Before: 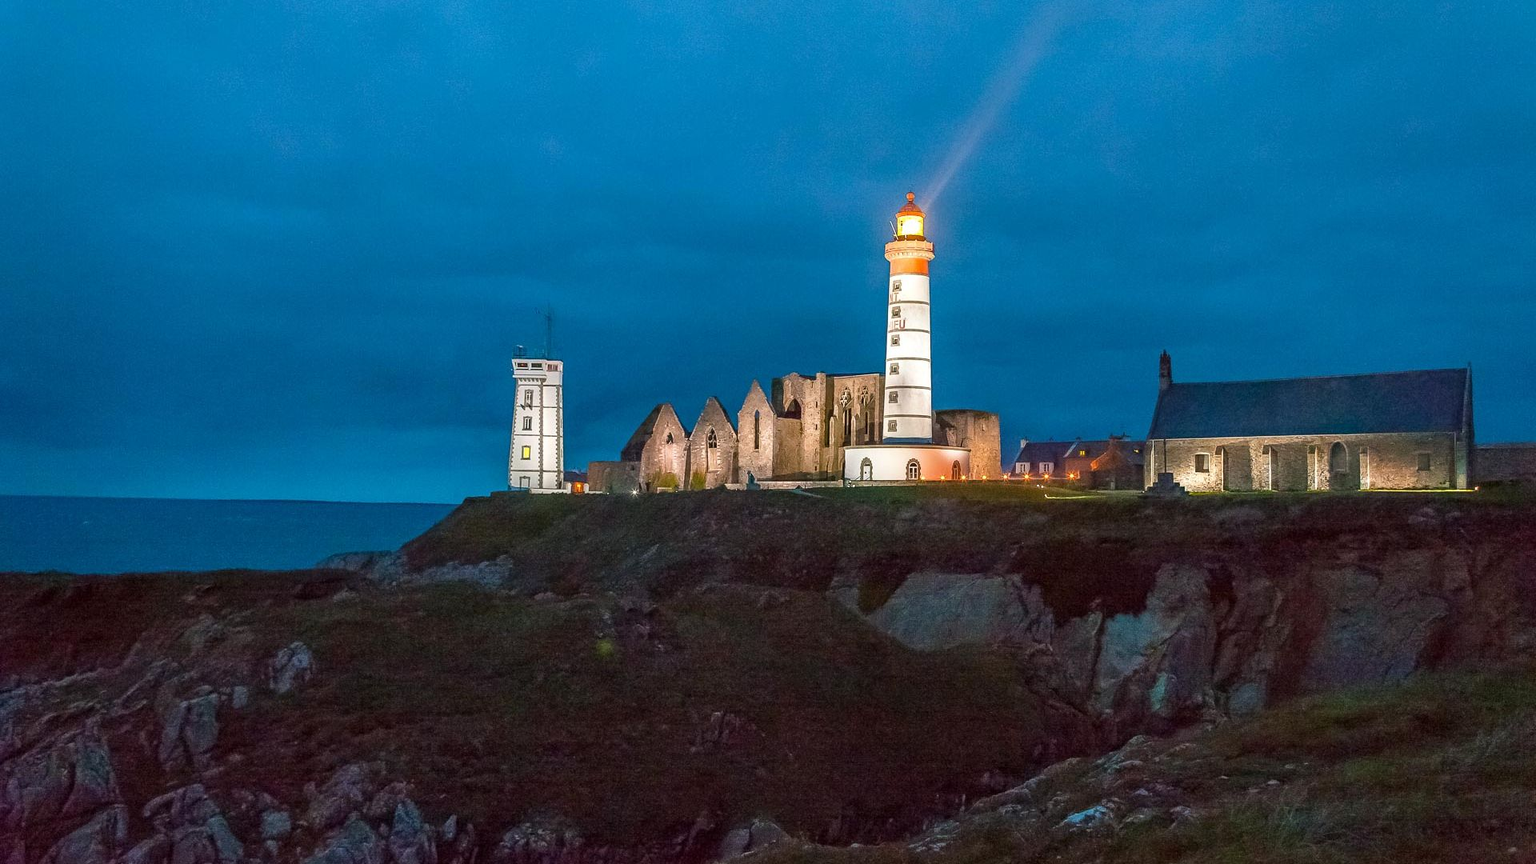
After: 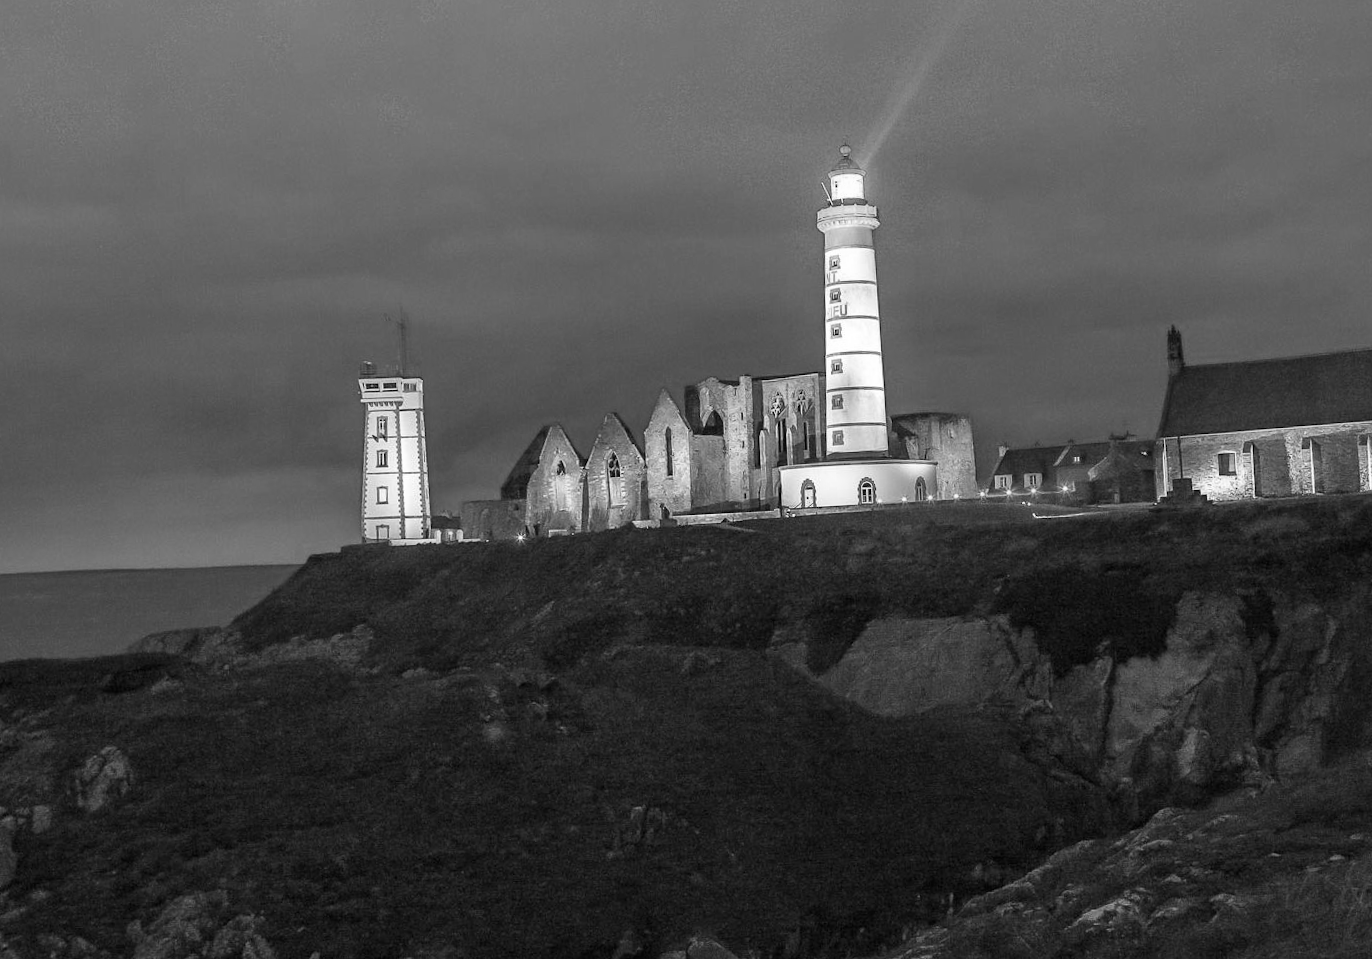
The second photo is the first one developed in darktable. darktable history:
monochrome: size 3.1
crop and rotate: left 13.15%, top 5.251%, right 12.609%
rotate and perspective: rotation -3°, crop left 0.031, crop right 0.968, crop top 0.07, crop bottom 0.93
